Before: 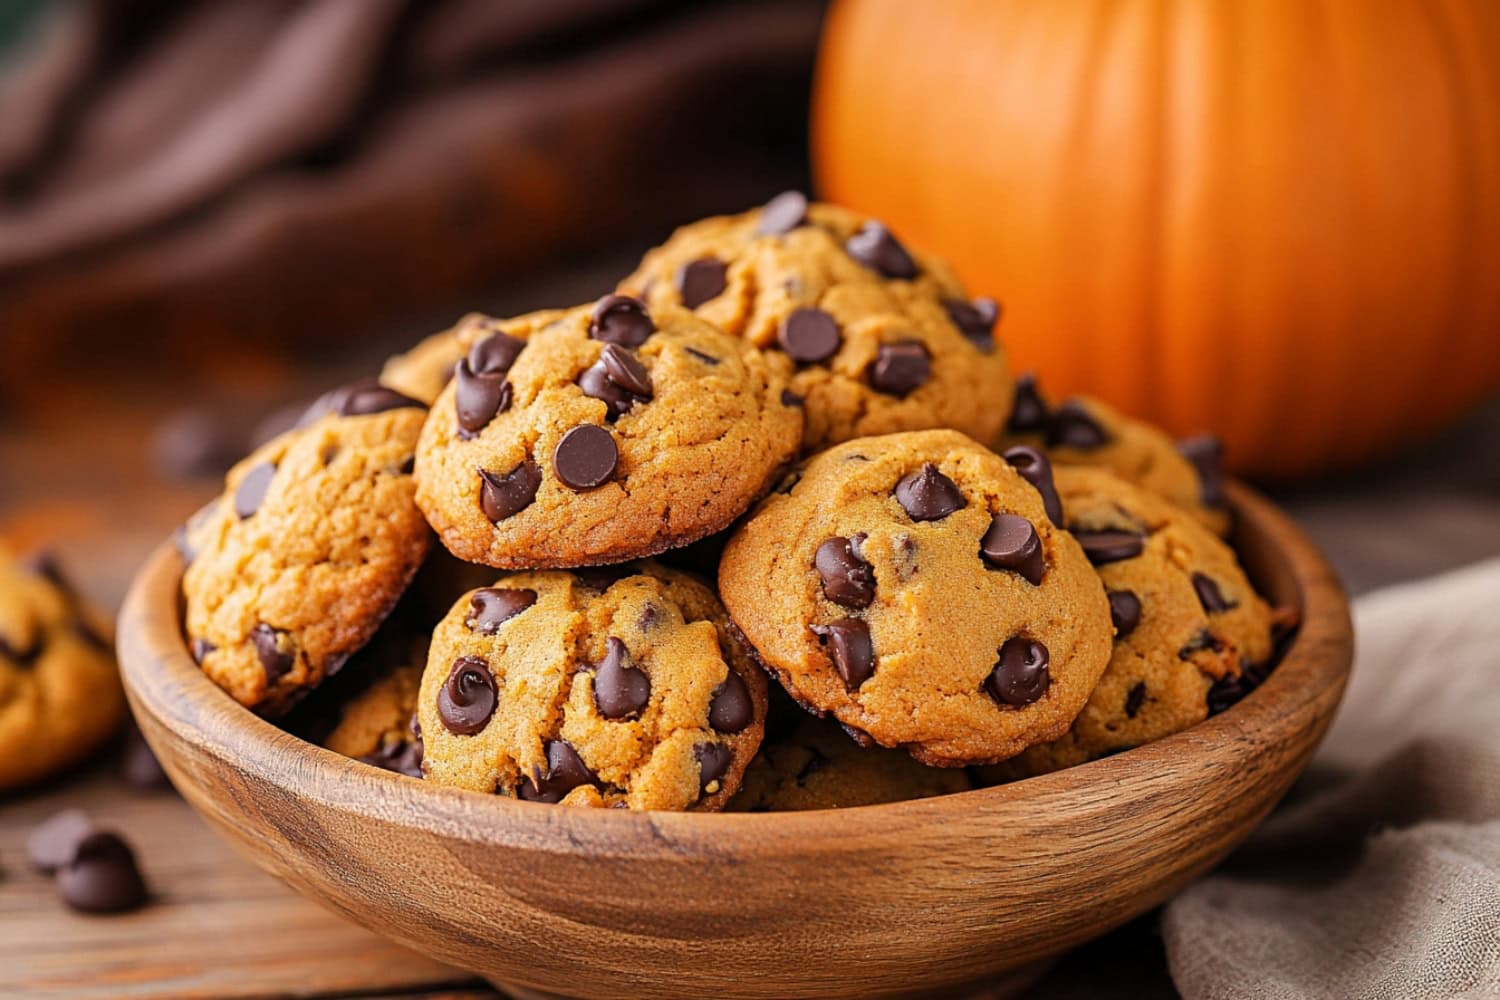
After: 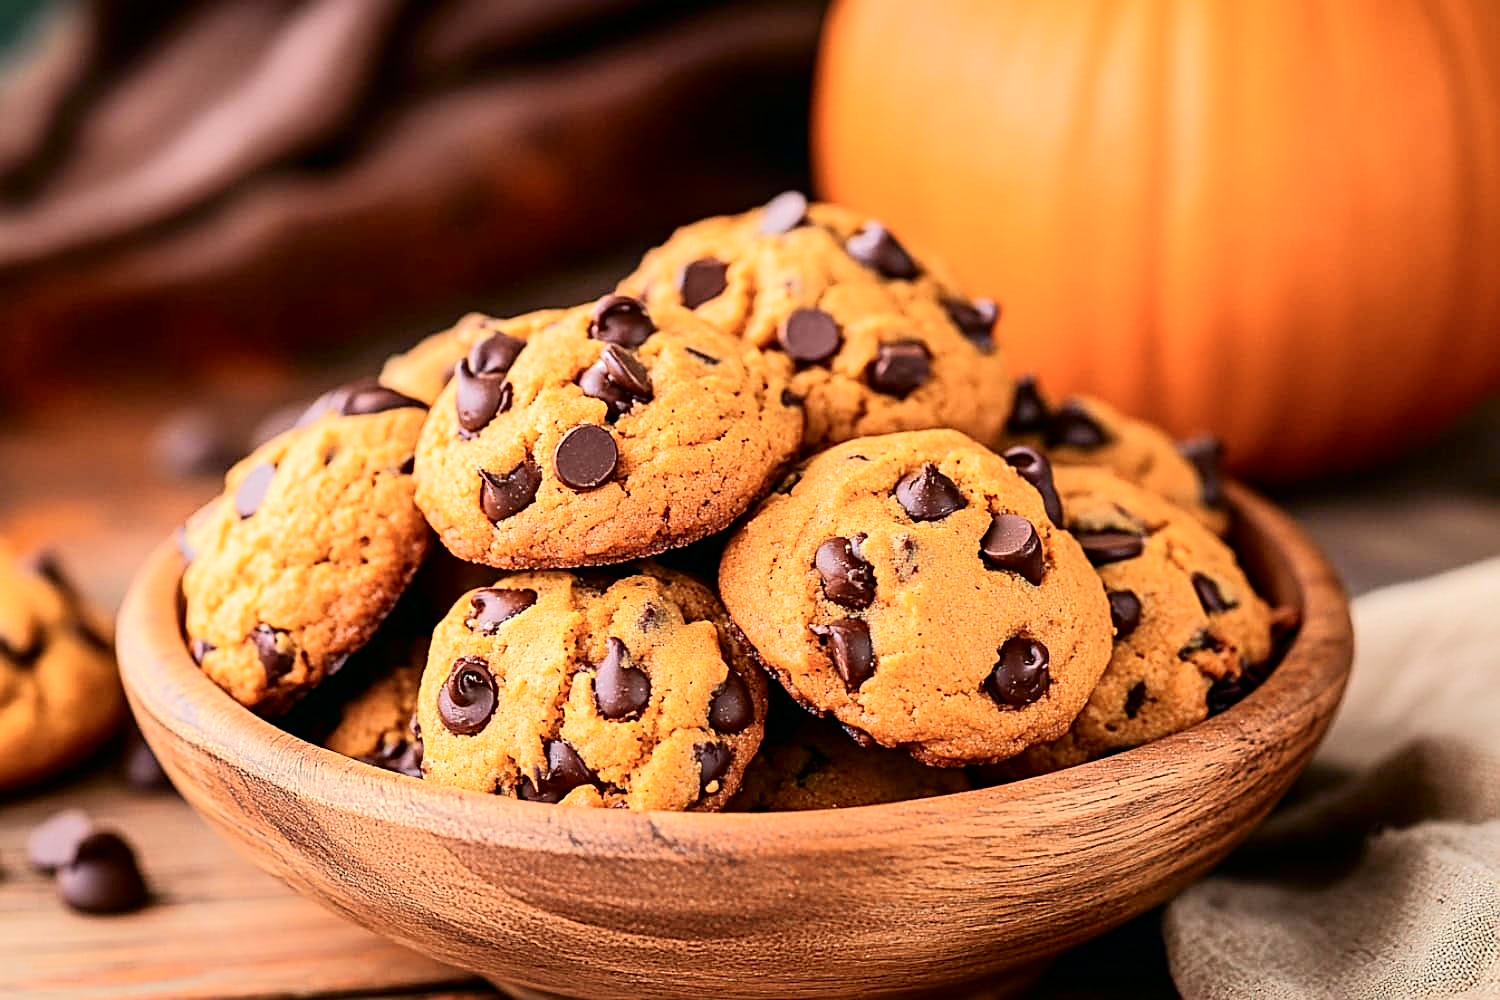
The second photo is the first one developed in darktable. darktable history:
sharpen: on, module defaults
tone curve: curves: ch0 [(0, 0) (0.037, 0.011) (0.135, 0.093) (0.266, 0.281) (0.461, 0.555) (0.581, 0.716) (0.675, 0.793) (0.767, 0.849) (0.91, 0.924) (1, 0.979)]; ch1 [(0, 0) (0.292, 0.278) (0.431, 0.418) (0.493, 0.479) (0.506, 0.5) (0.532, 0.537) (0.562, 0.581) (0.641, 0.663) (0.754, 0.76) (1, 1)]; ch2 [(0, 0) (0.294, 0.3) (0.361, 0.372) (0.429, 0.445) (0.478, 0.486) (0.502, 0.498) (0.518, 0.522) (0.531, 0.549) (0.561, 0.59) (0.64, 0.655) (0.693, 0.706) (0.845, 0.833) (1, 0.951)], color space Lab, independent channels, preserve colors none
tone equalizer: on, module defaults
color correction: saturation 0.98
exposure: black level correction 0, exposure 0.2 EV, compensate exposure bias true, compensate highlight preservation false
